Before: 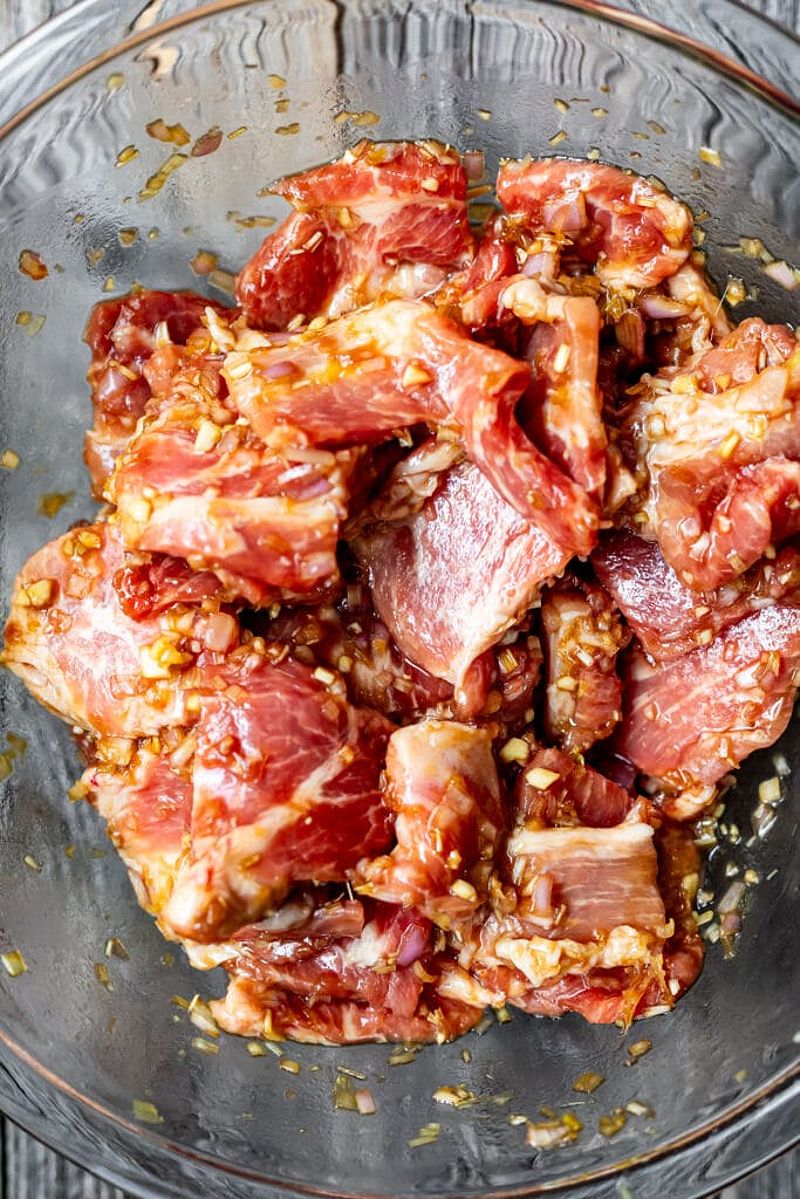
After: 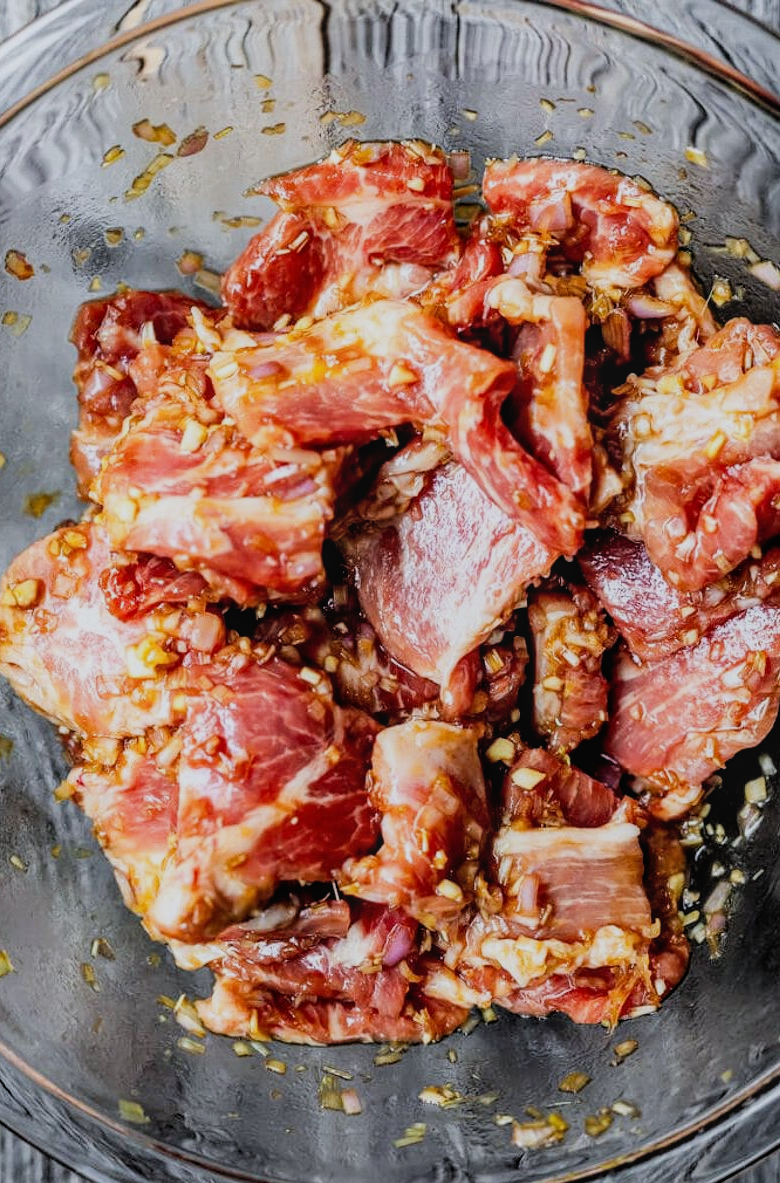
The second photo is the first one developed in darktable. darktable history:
white balance: red 0.98, blue 1.034
crop and rotate: left 1.774%, right 0.633%, bottom 1.28%
filmic rgb: black relative exposure -5 EV, hardness 2.88, contrast 1.1, highlights saturation mix -20%
local contrast: detail 110%
